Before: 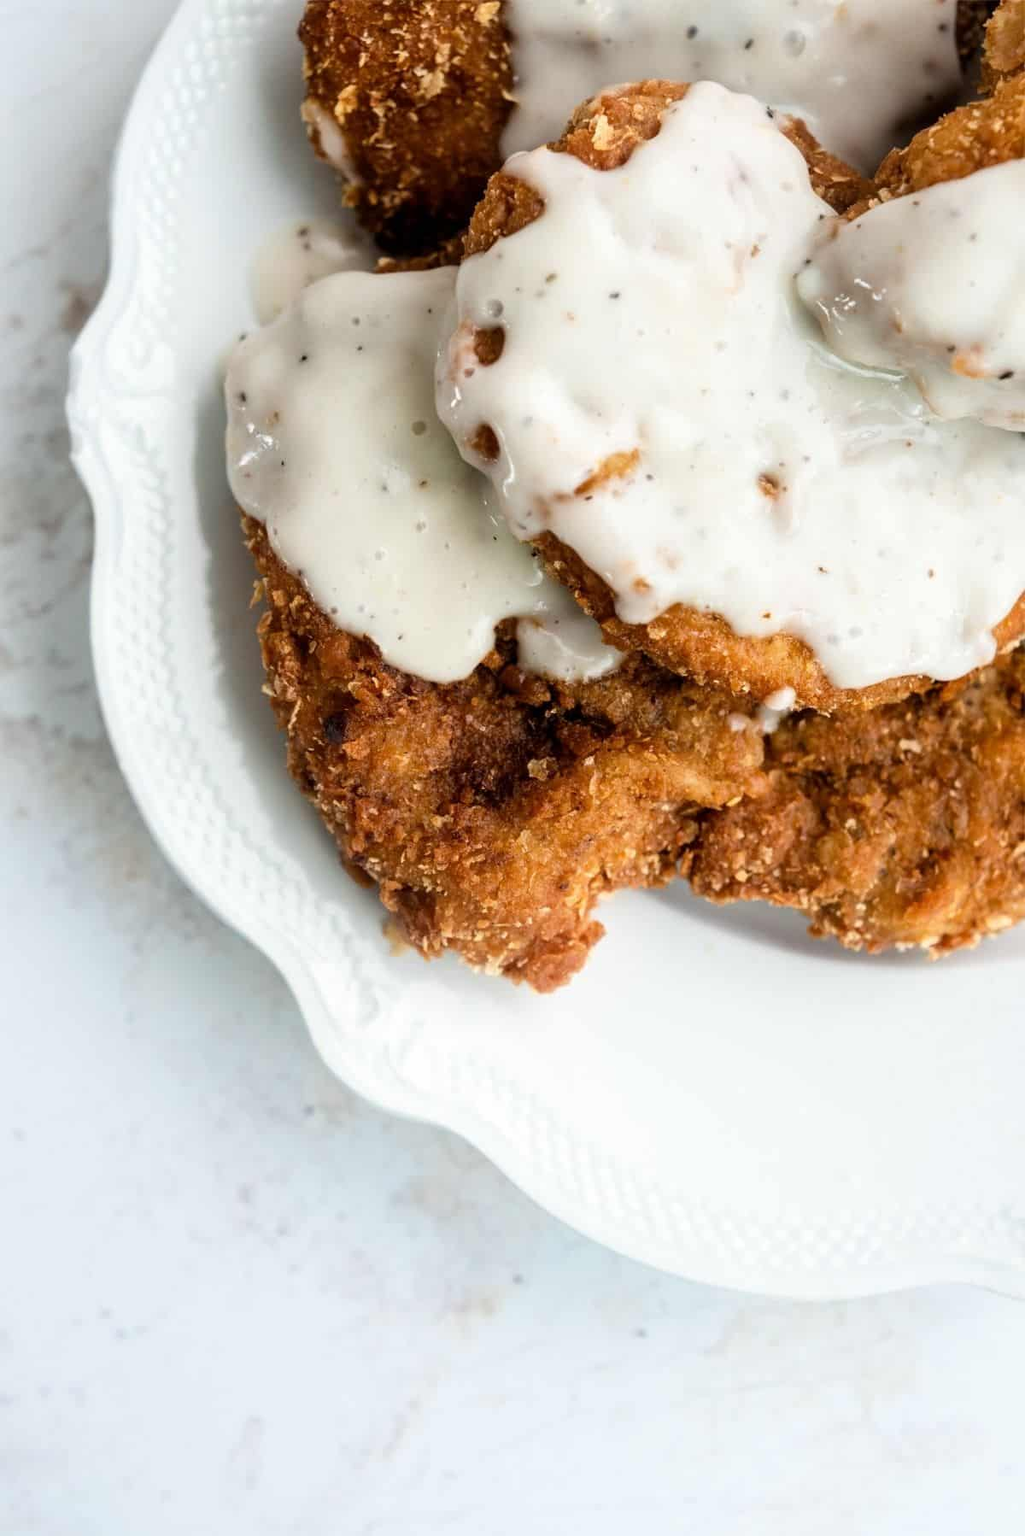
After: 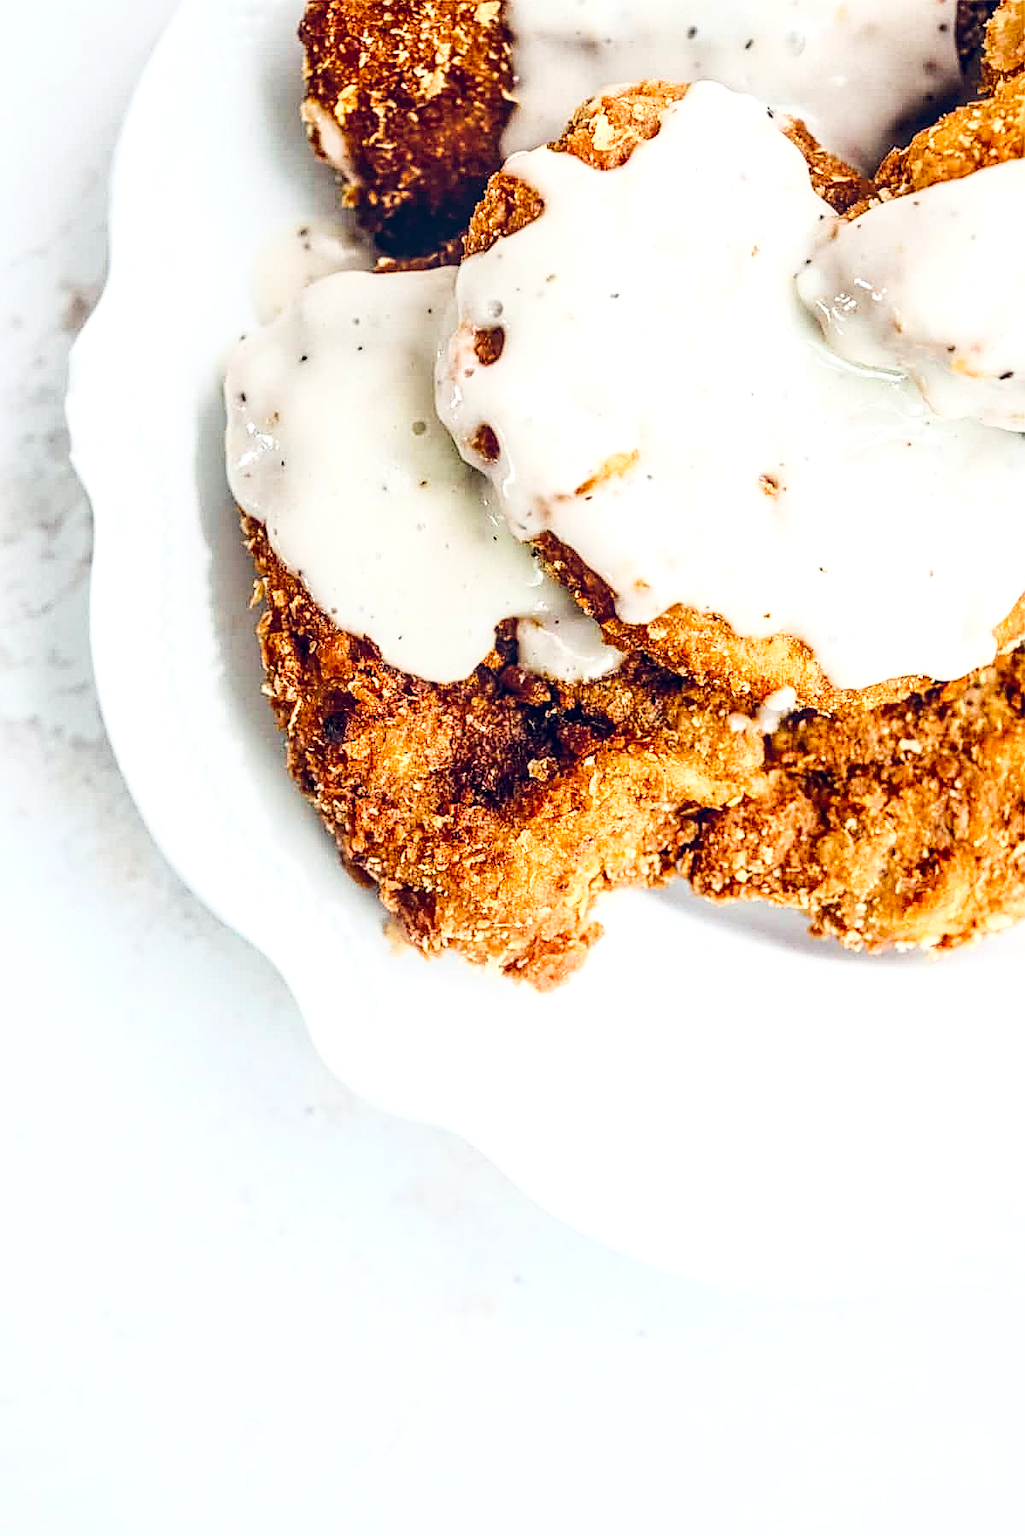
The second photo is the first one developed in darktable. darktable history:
local contrast: highlights 61%, detail 143%, midtone range 0.428
contrast equalizer: octaves 7, y [[0.5, 0.5, 0.5, 0.512, 0.552, 0.62], [0.5 ×6], [0.5 ×4, 0.504, 0.553], [0 ×6], [0 ×6]]
color balance rgb: global offset › chroma 0.125%, global offset › hue 253.54°, perceptual saturation grading › global saturation 20%, perceptual saturation grading › highlights -24.718%, perceptual saturation grading › shadows 24.899%
tone curve: curves: ch0 [(0, 0) (0.004, 0.001) (0.133, 0.112) (0.325, 0.362) (0.832, 0.893) (1, 1)], preserve colors none
shadows and highlights: shadows 43.34, highlights 7.9
exposure: black level correction -0.005, exposure 0.057 EV, compensate highlight preservation false
base curve: curves: ch0 [(0, 0) (0.036, 0.037) (0.121, 0.228) (0.46, 0.76) (0.859, 0.983) (1, 1)], exposure shift 0.01
sharpen: on, module defaults
